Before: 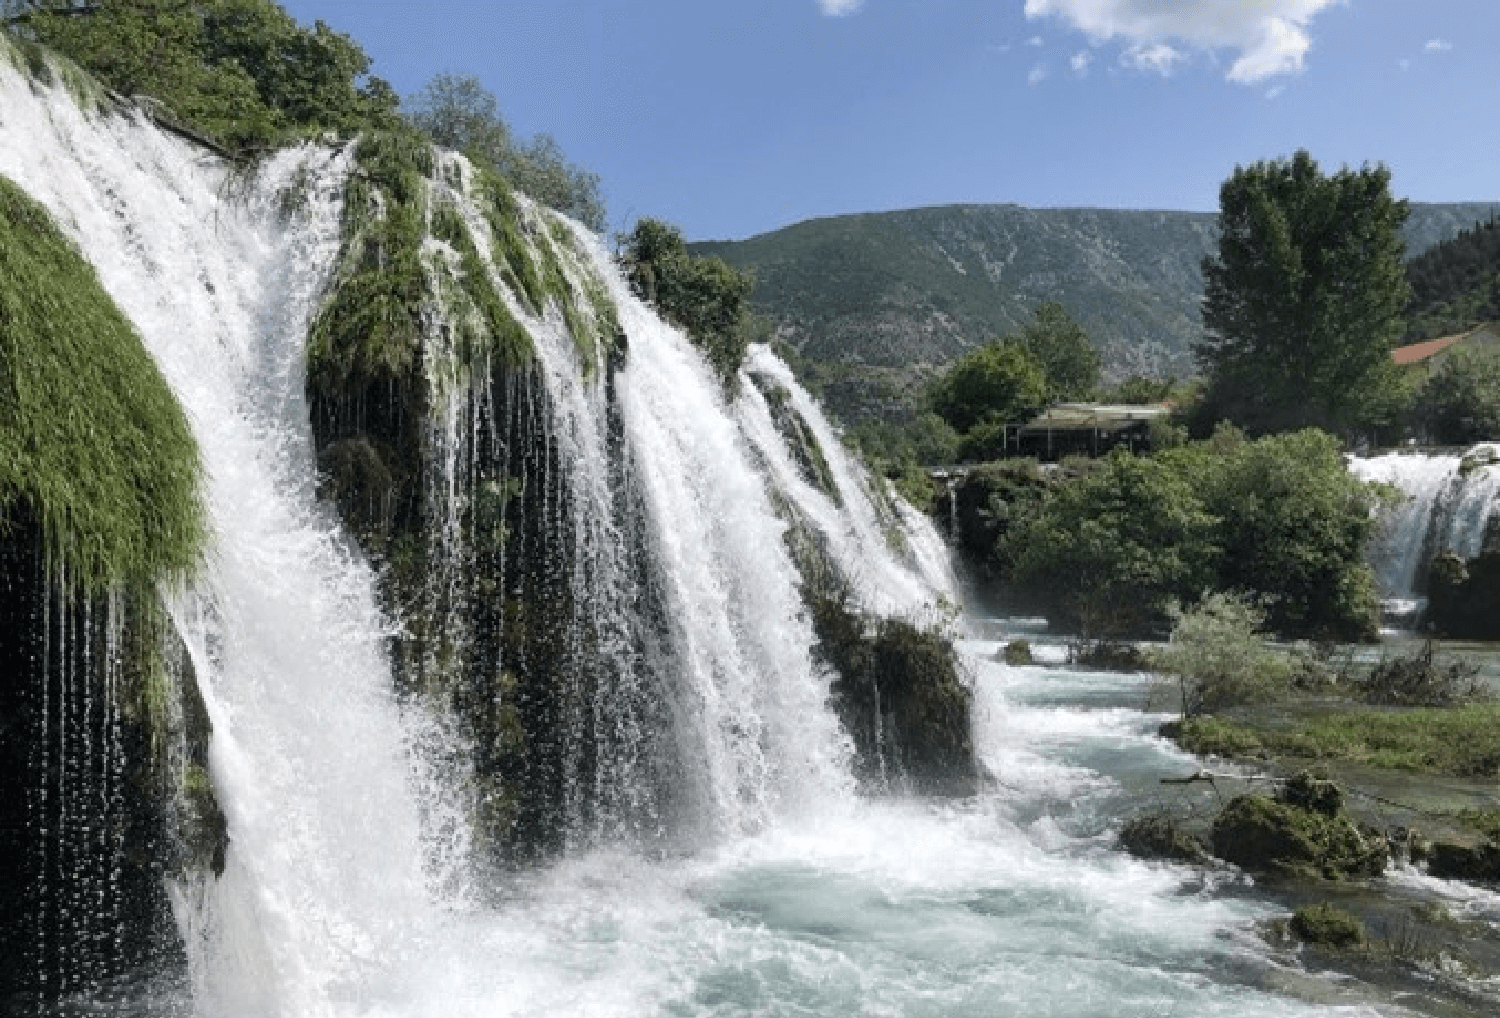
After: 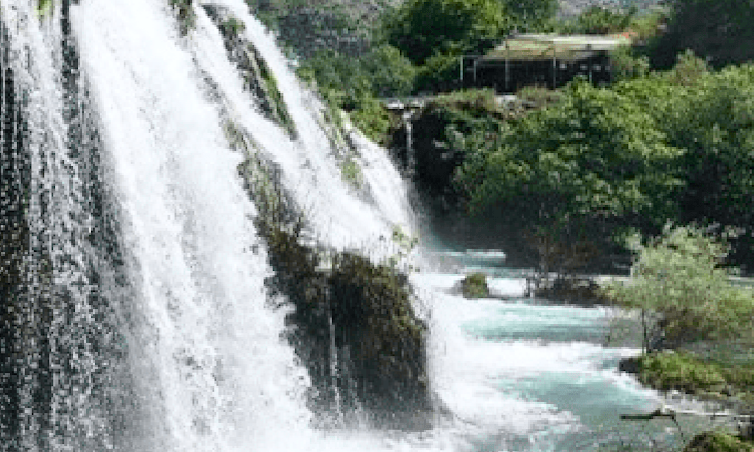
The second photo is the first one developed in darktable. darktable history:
crop: left 35.03%, top 36.625%, right 14.663%, bottom 20.057%
tone curve: curves: ch0 [(0, 0) (0.051, 0.047) (0.102, 0.099) (0.258, 0.29) (0.442, 0.527) (0.695, 0.804) (0.88, 0.952) (1, 1)]; ch1 [(0, 0) (0.339, 0.298) (0.402, 0.363) (0.444, 0.415) (0.485, 0.469) (0.494, 0.493) (0.504, 0.501) (0.525, 0.534) (0.555, 0.593) (0.594, 0.648) (1, 1)]; ch2 [(0, 0) (0.48, 0.48) (0.504, 0.5) (0.535, 0.557) (0.581, 0.623) (0.649, 0.683) (0.824, 0.815) (1, 1)], color space Lab, independent channels, preserve colors none
rotate and perspective: lens shift (horizontal) -0.055, automatic cropping off
